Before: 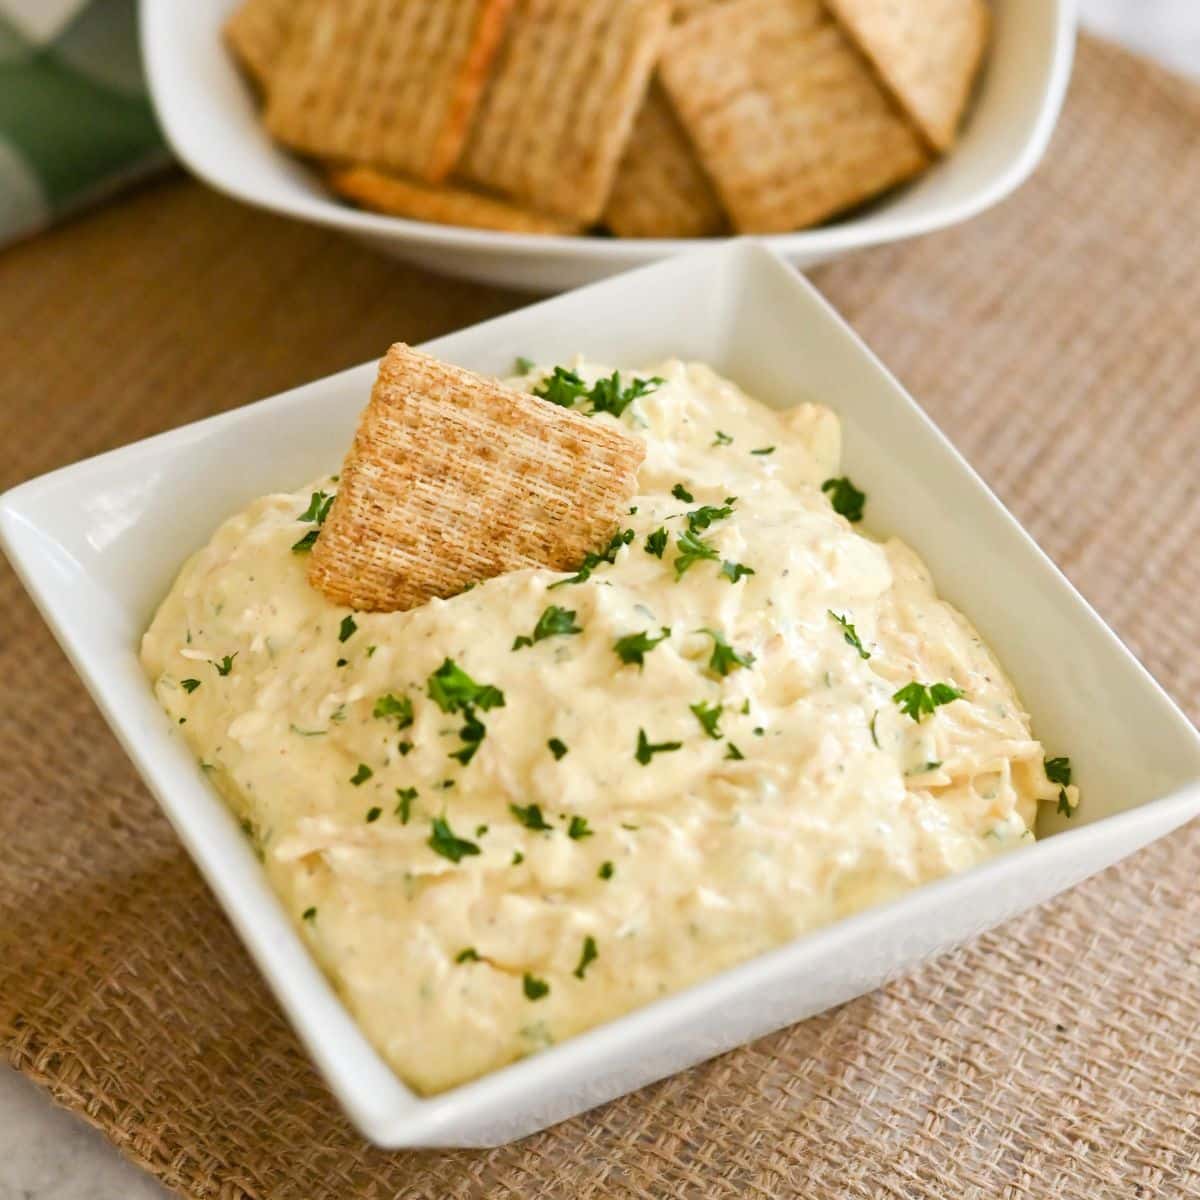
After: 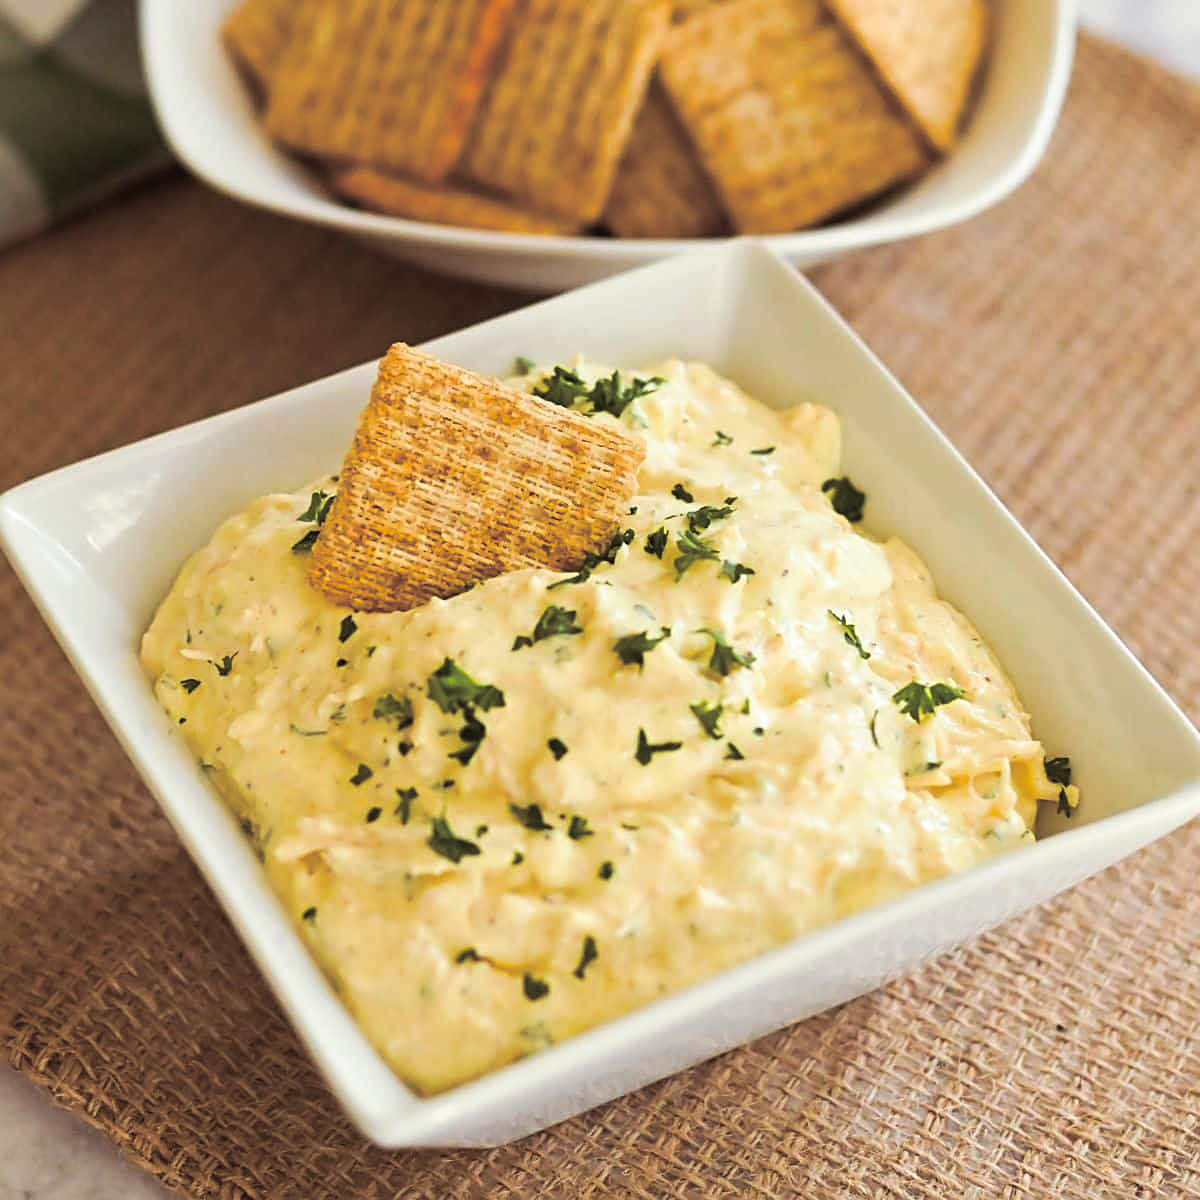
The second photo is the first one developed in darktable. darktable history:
split-toning: shadows › saturation 0.2
color balance rgb: perceptual saturation grading › global saturation 25%, global vibrance 20%
sharpen: on, module defaults
